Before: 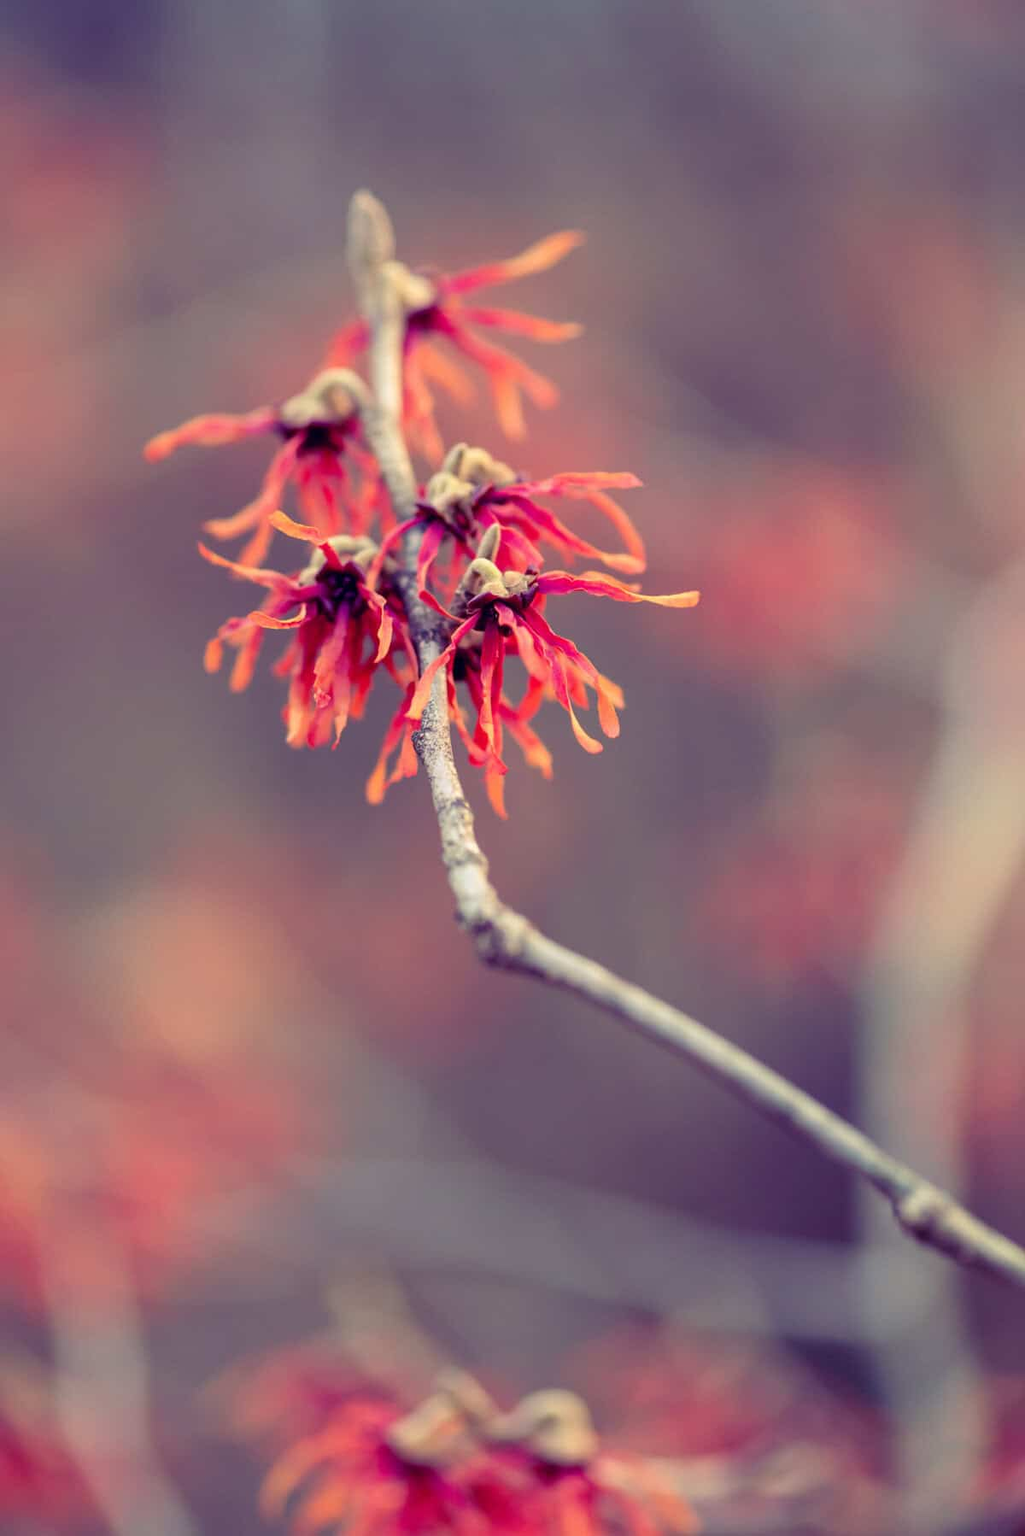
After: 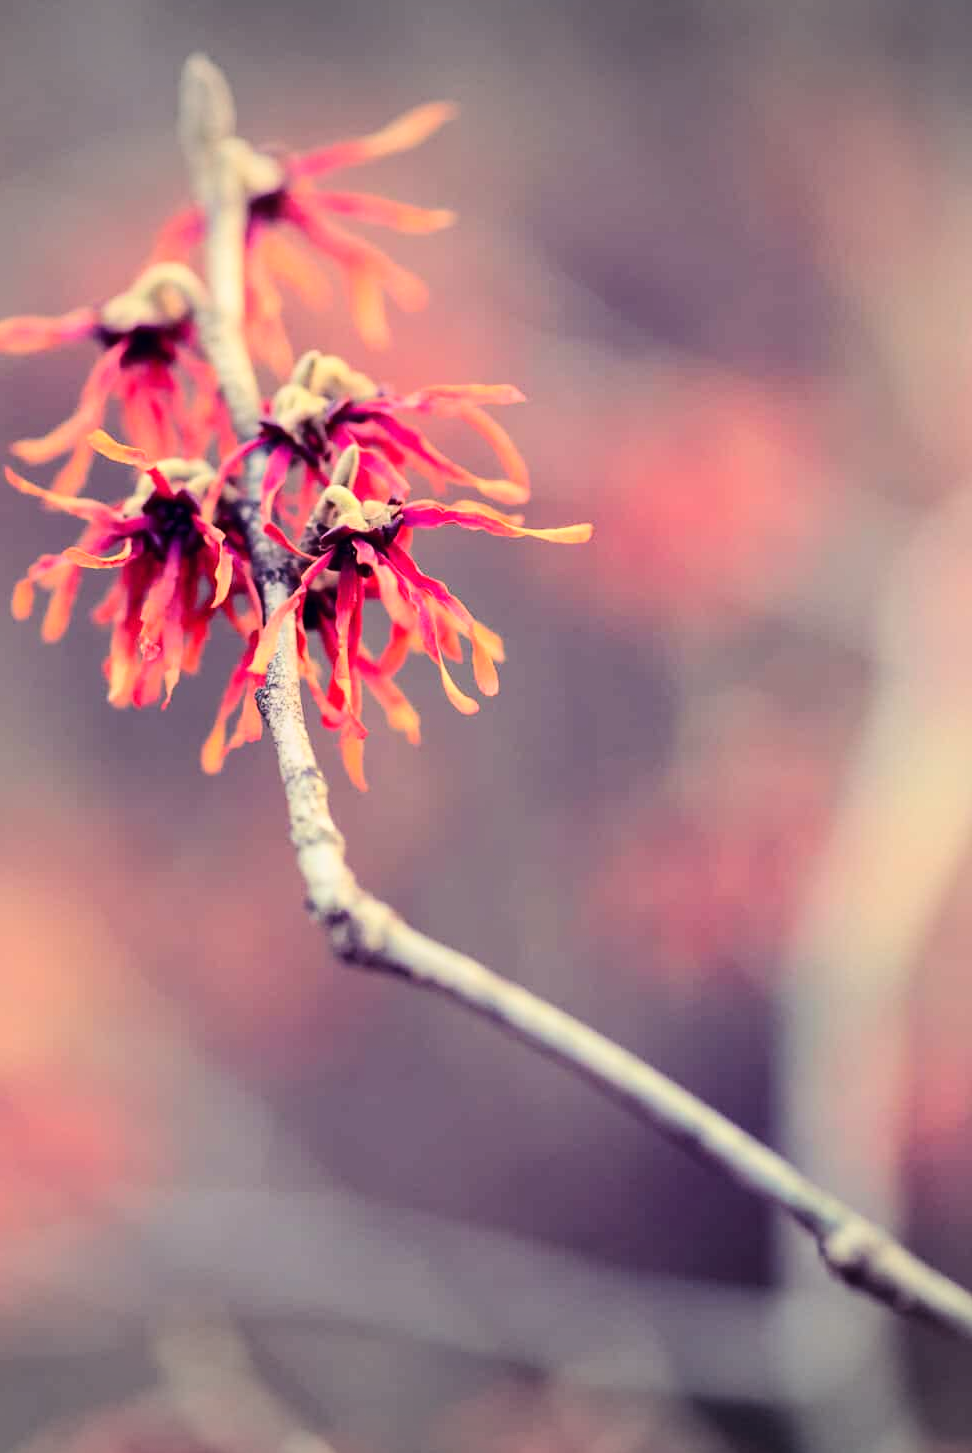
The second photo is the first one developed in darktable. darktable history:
color correction: highlights b* 2.99
vignetting: fall-off start 100.21%, brightness -0.269, width/height ratio 1.321
crop: left 18.952%, top 9.363%, right 0%, bottom 9.787%
base curve: curves: ch0 [(0, 0) (0.036, 0.025) (0.121, 0.166) (0.206, 0.329) (0.605, 0.79) (1, 1)]
